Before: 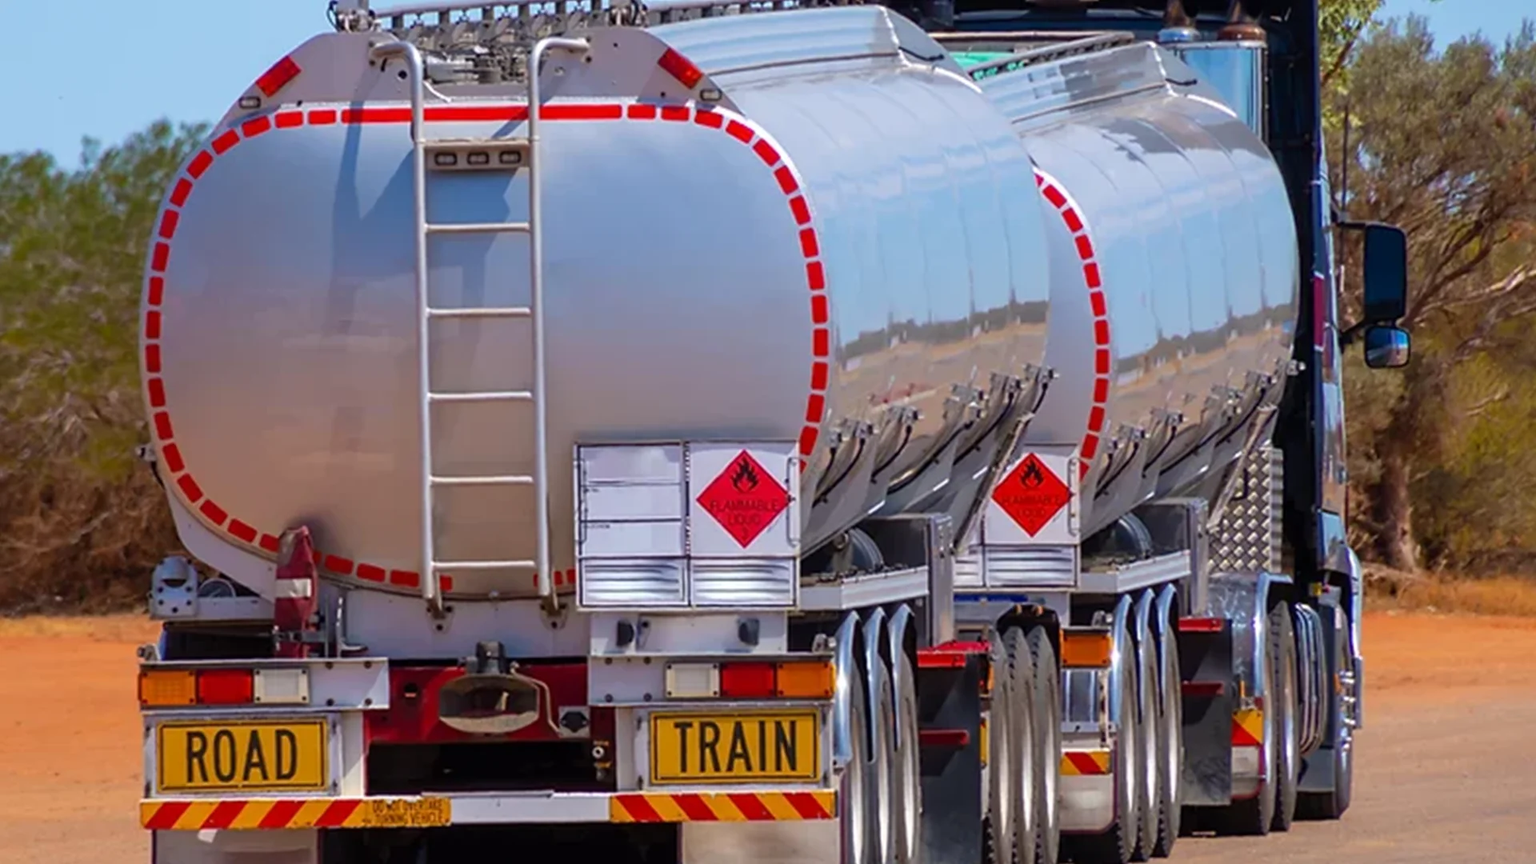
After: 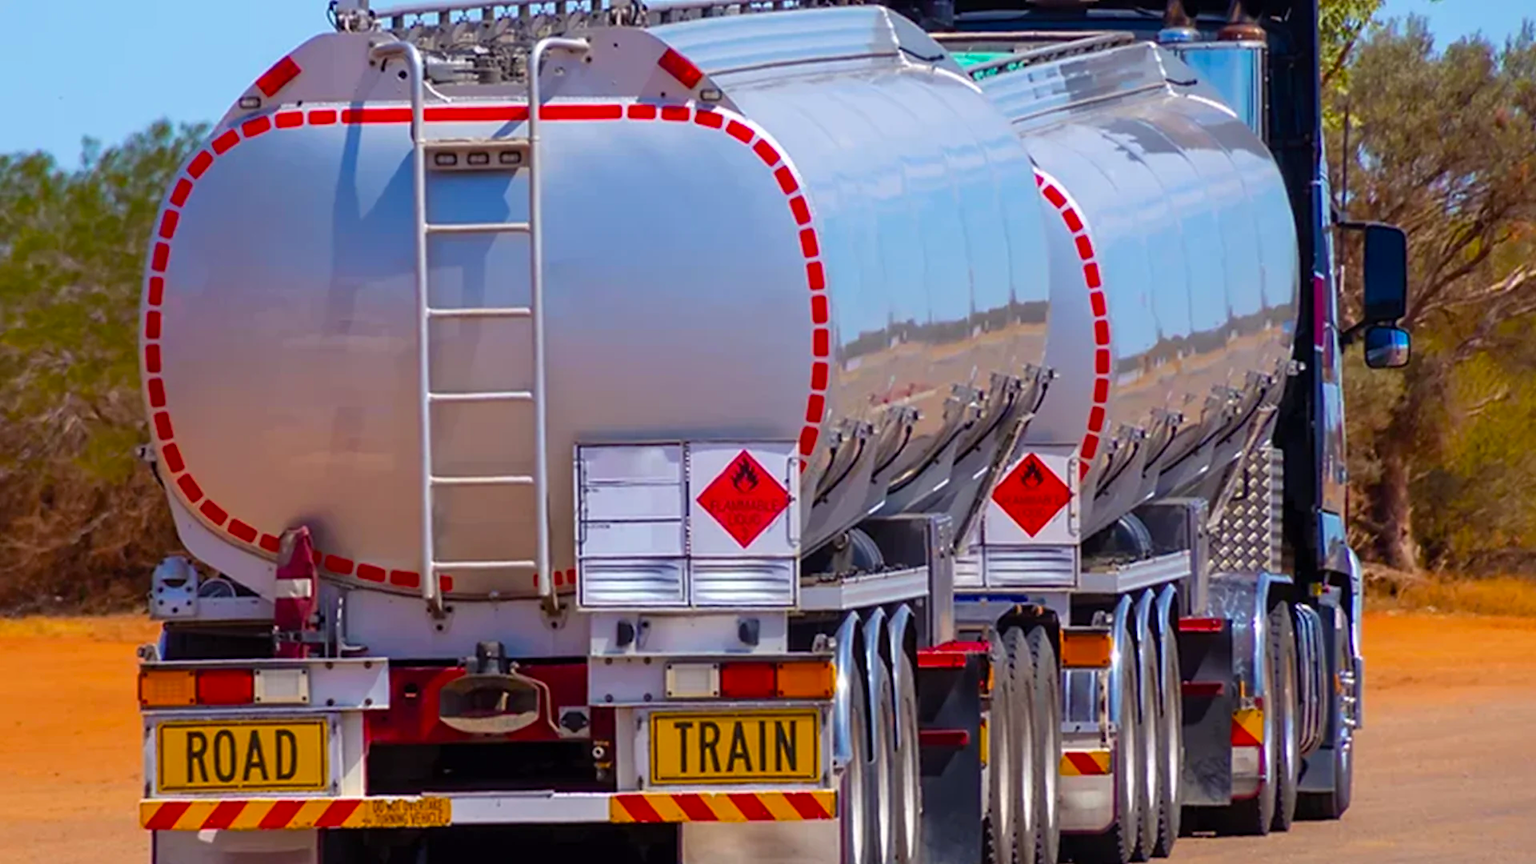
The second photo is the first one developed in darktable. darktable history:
color balance rgb: shadows lift › chroma 3.195%, shadows lift › hue 277.98°, perceptual saturation grading › global saturation 30.775%
